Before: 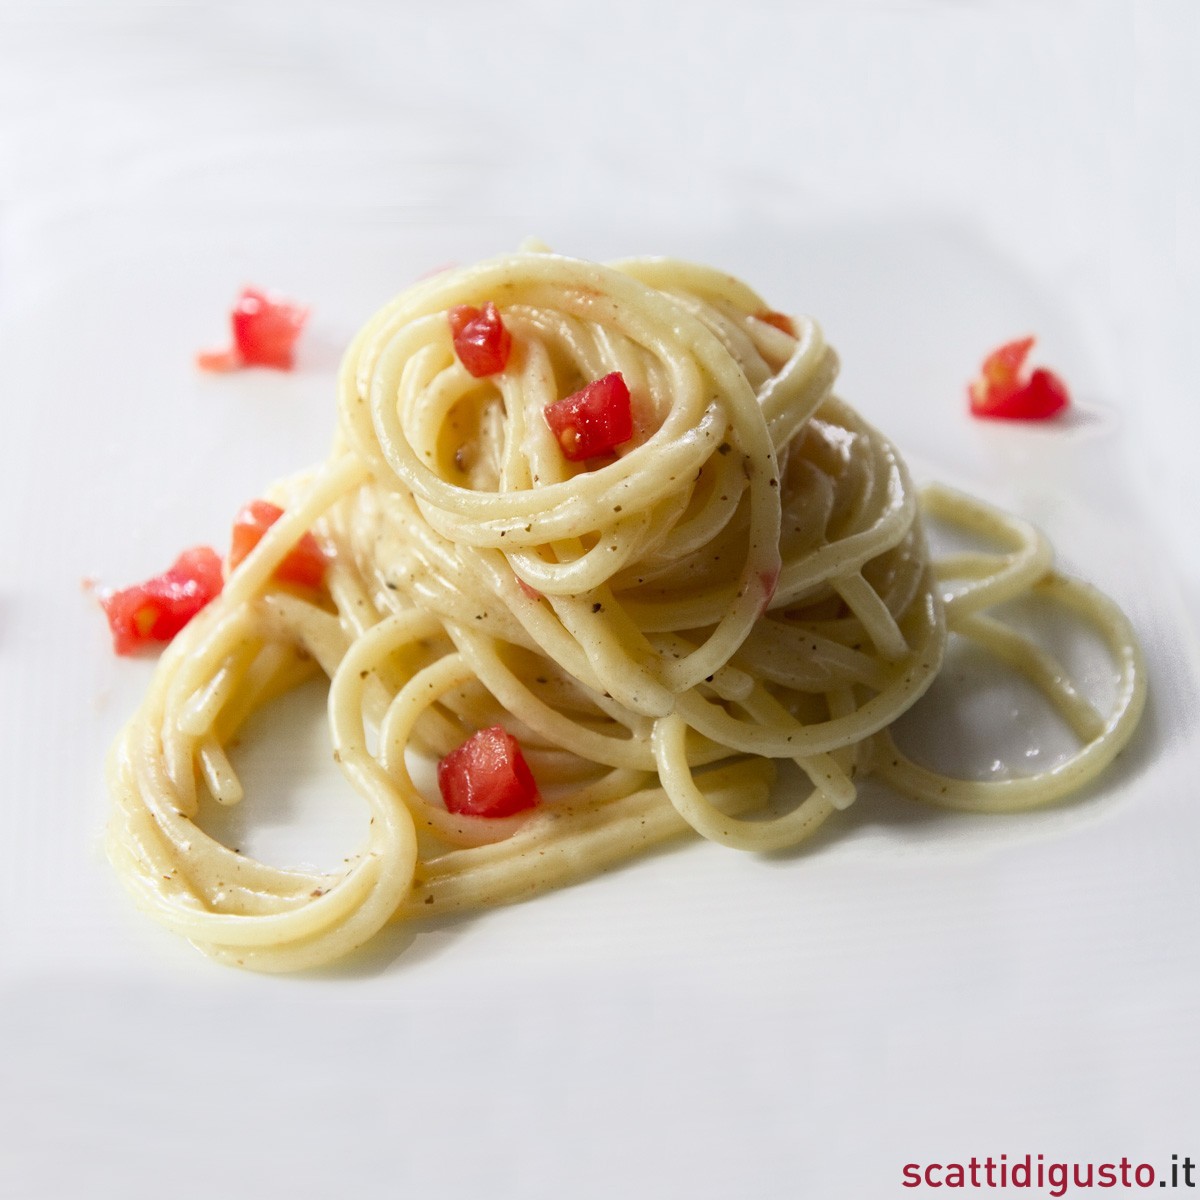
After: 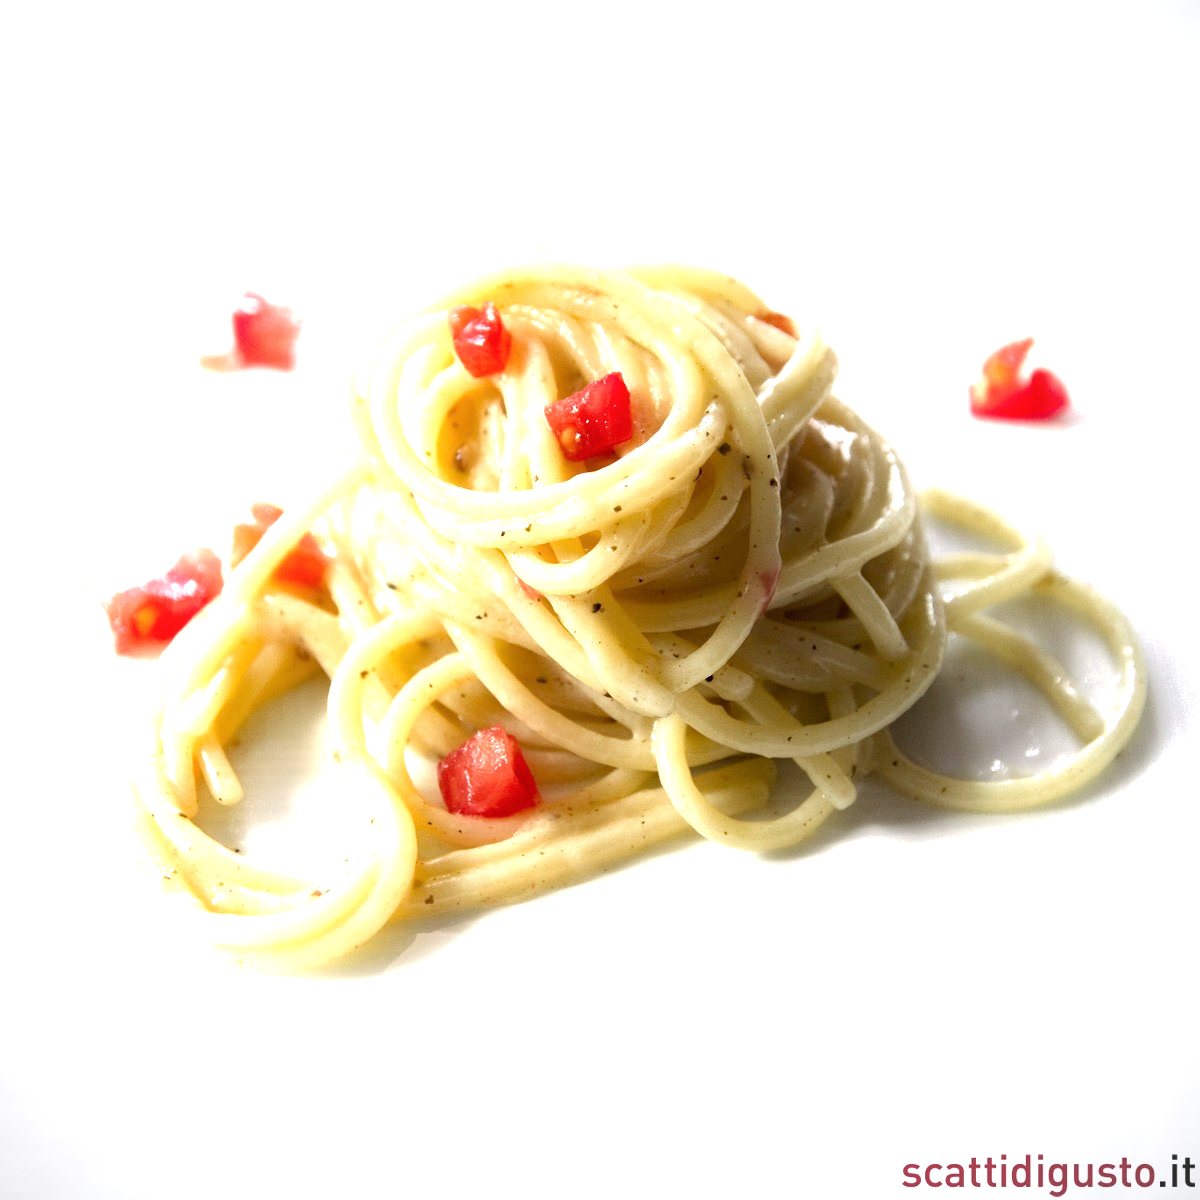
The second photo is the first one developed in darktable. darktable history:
tone equalizer: -8 EV -1.12 EV, -7 EV -1.04 EV, -6 EV -0.874 EV, -5 EV -0.561 EV, -3 EV 0.549 EV, -2 EV 0.861 EV, -1 EV 0.986 EV, +0 EV 1.06 EV
vignetting: fall-off radius 70%, automatic ratio true, unbound false
color calibration: illuminant same as pipeline (D50), adaptation XYZ, x 0.346, y 0.359, temperature 5016.13 K
